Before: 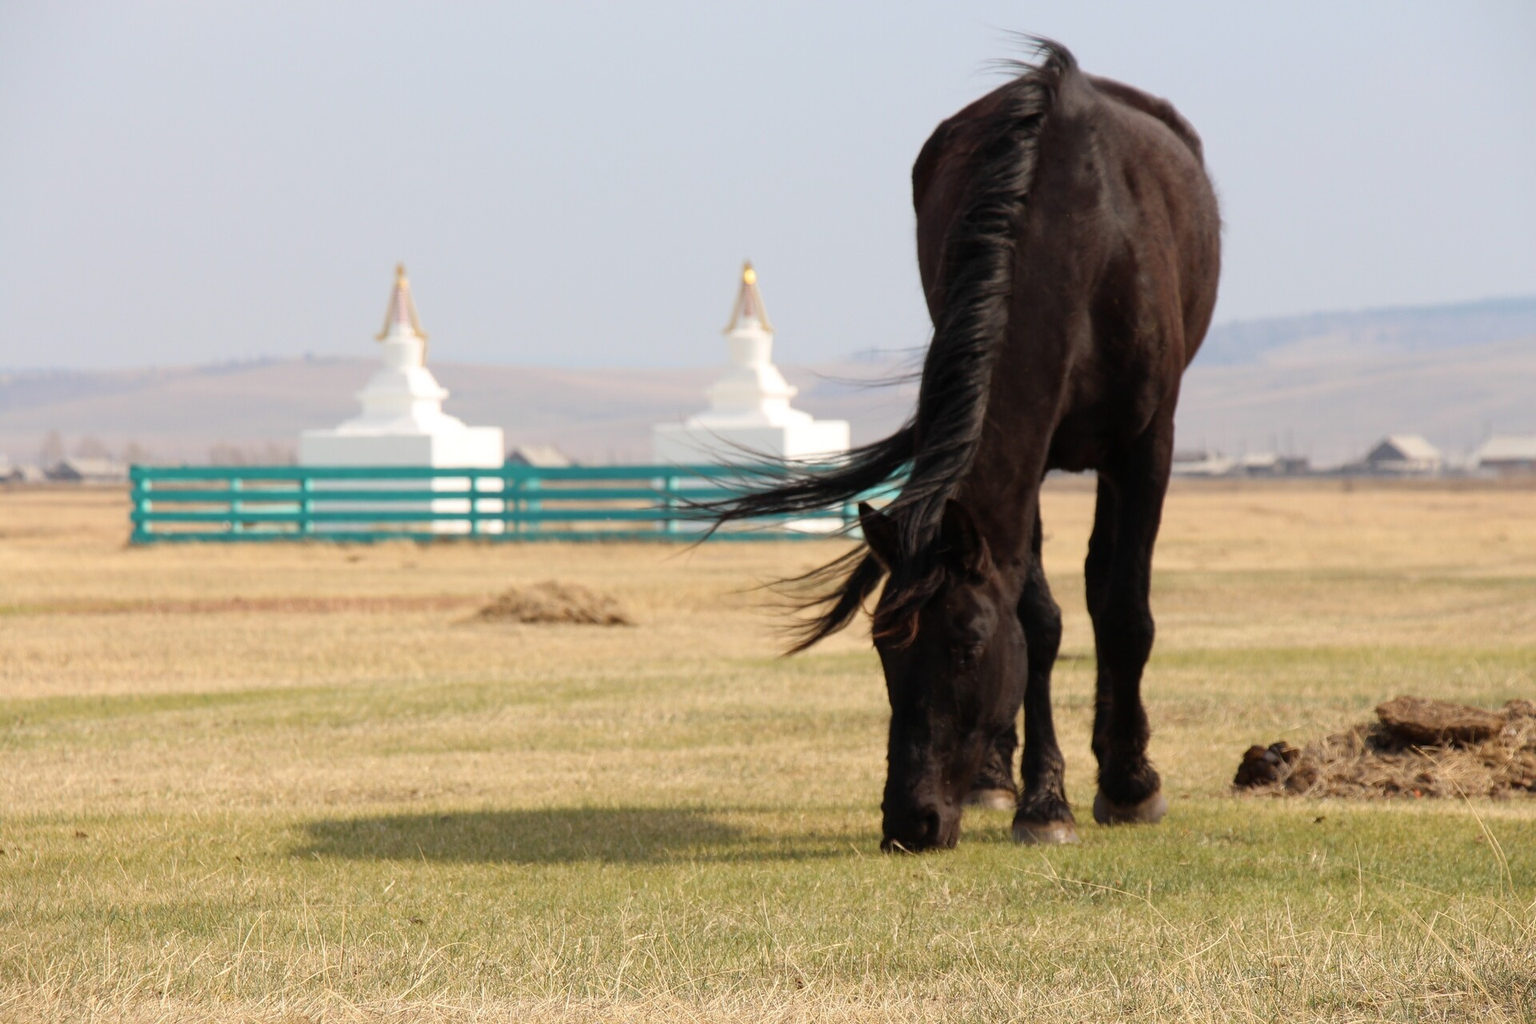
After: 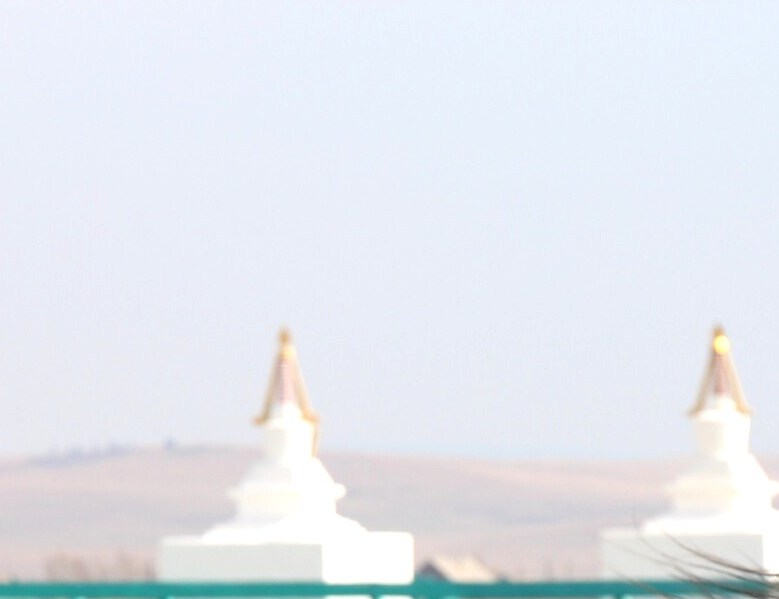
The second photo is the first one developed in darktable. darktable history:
color balance rgb: perceptual saturation grading › global saturation 0.187%, perceptual brilliance grading › global brilliance 10.745%
crop and rotate: left 11.252%, top 0.109%, right 48.131%, bottom 53.044%
